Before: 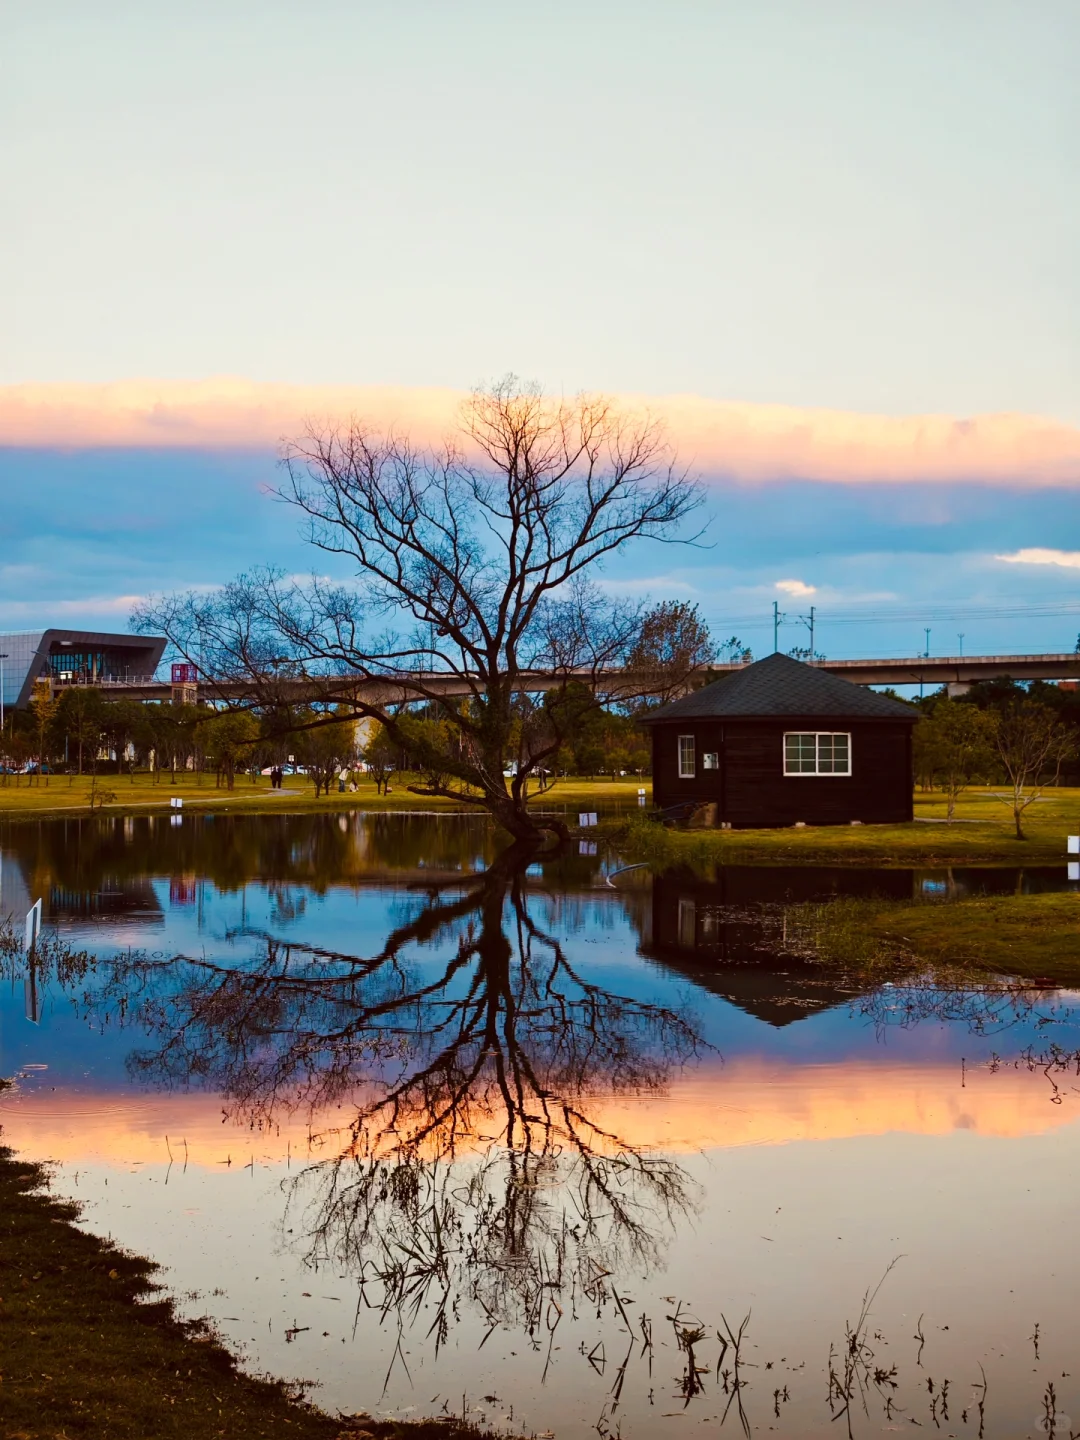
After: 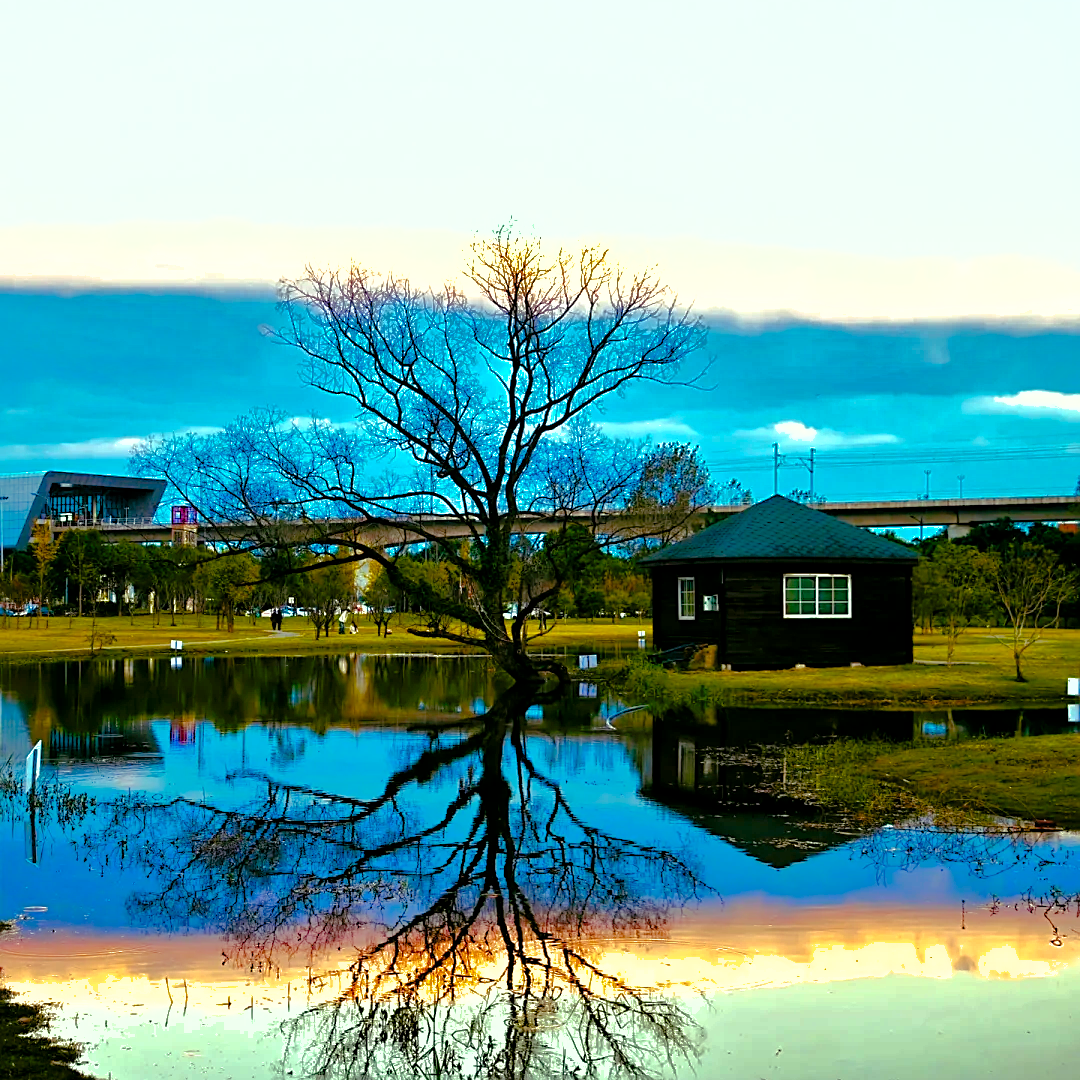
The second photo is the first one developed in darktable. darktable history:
shadows and highlights: shadows 40, highlights -60
sharpen: on, module defaults
color balance rgb: shadows lift › luminance -7.7%, shadows lift › chroma 2.13%, shadows lift › hue 165.27°, power › luminance -7.77%, power › chroma 1.1%, power › hue 215.88°, highlights gain › luminance 15.15%, highlights gain › chroma 7%, highlights gain › hue 125.57°, global offset › luminance -0.33%, global offset › chroma 0.11%, global offset › hue 165.27°, perceptual saturation grading › global saturation 24.42%, perceptual saturation grading › highlights -24.42%, perceptual saturation grading › mid-tones 24.42%, perceptual saturation grading › shadows 40%, perceptual brilliance grading › global brilliance -5%, perceptual brilliance grading › highlights 24.42%, perceptual brilliance grading › mid-tones 7%, perceptual brilliance grading › shadows -5%
crop: top 11.038%, bottom 13.962%
rotate and perspective: automatic cropping original format, crop left 0, crop top 0
white balance: red 0.984, blue 1.059
tone curve: curves: ch0 [(0, 0) (0.004, 0.008) (0.077, 0.156) (0.169, 0.29) (0.774, 0.774) (1, 1)], color space Lab, linked channels, preserve colors none
